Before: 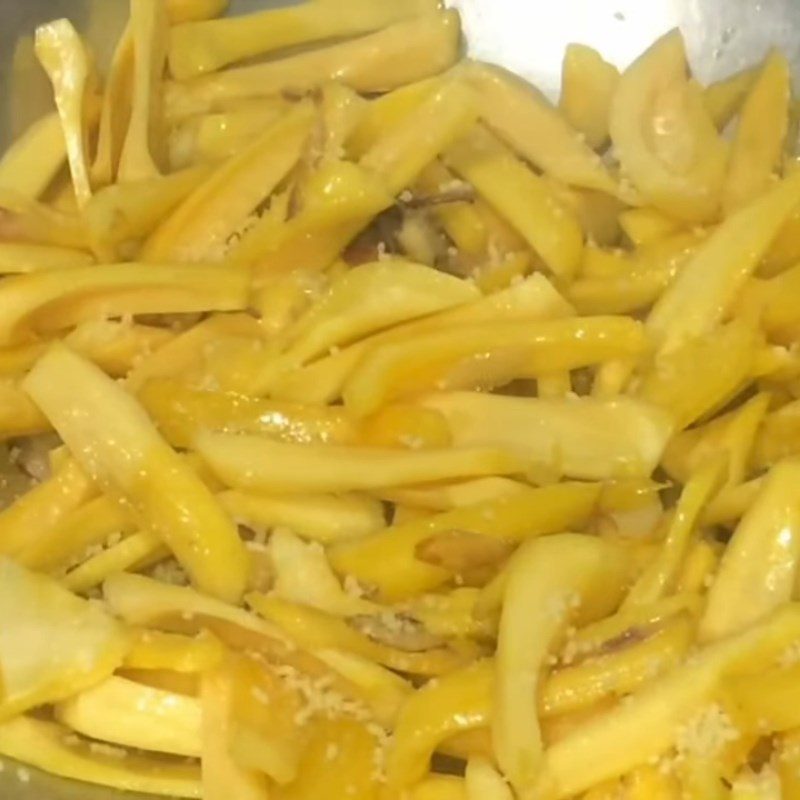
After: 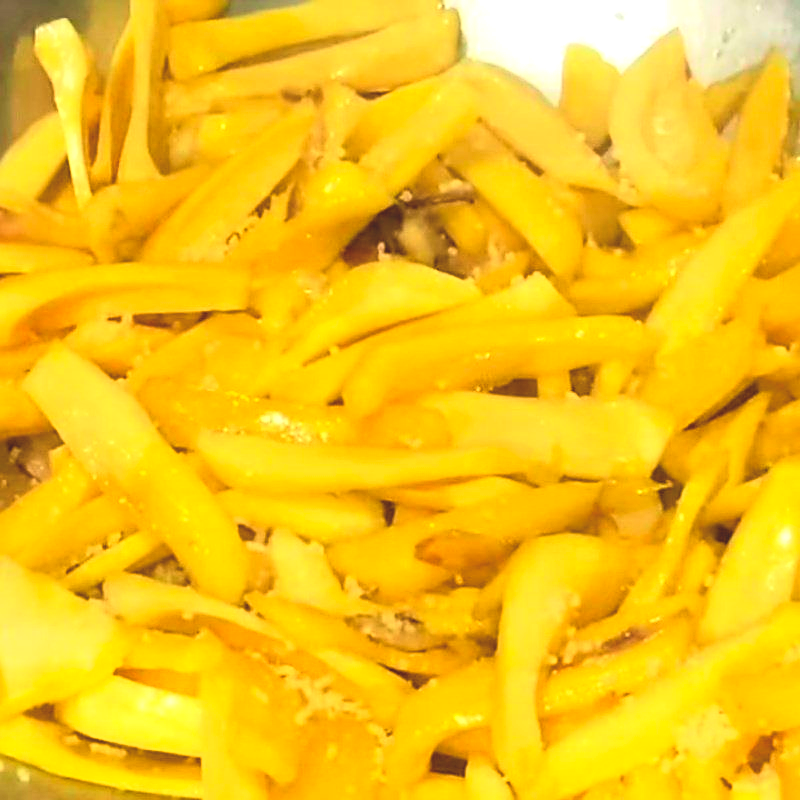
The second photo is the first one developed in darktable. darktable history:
sharpen: on, module defaults
base curve: curves: ch0 [(0, 0.02) (0.083, 0.036) (1, 1)], preserve colors none
exposure: black level correction 0.001, exposure 0.499 EV, compensate highlight preservation false
tone curve: curves: ch0 [(0, 0) (0.091, 0.075) (0.409, 0.457) (0.733, 0.82) (0.844, 0.908) (0.909, 0.942) (1, 0.973)]; ch1 [(0, 0) (0.437, 0.404) (0.5, 0.5) (0.529, 0.556) (0.58, 0.606) (0.616, 0.654) (1, 1)]; ch2 [(0, 0) (0.442, 0.415) (0.5, 0.5) (0.535, 0.557) (0.585, 0.62) (1, 1)], color space Lab, independent channels, preserve colors none
